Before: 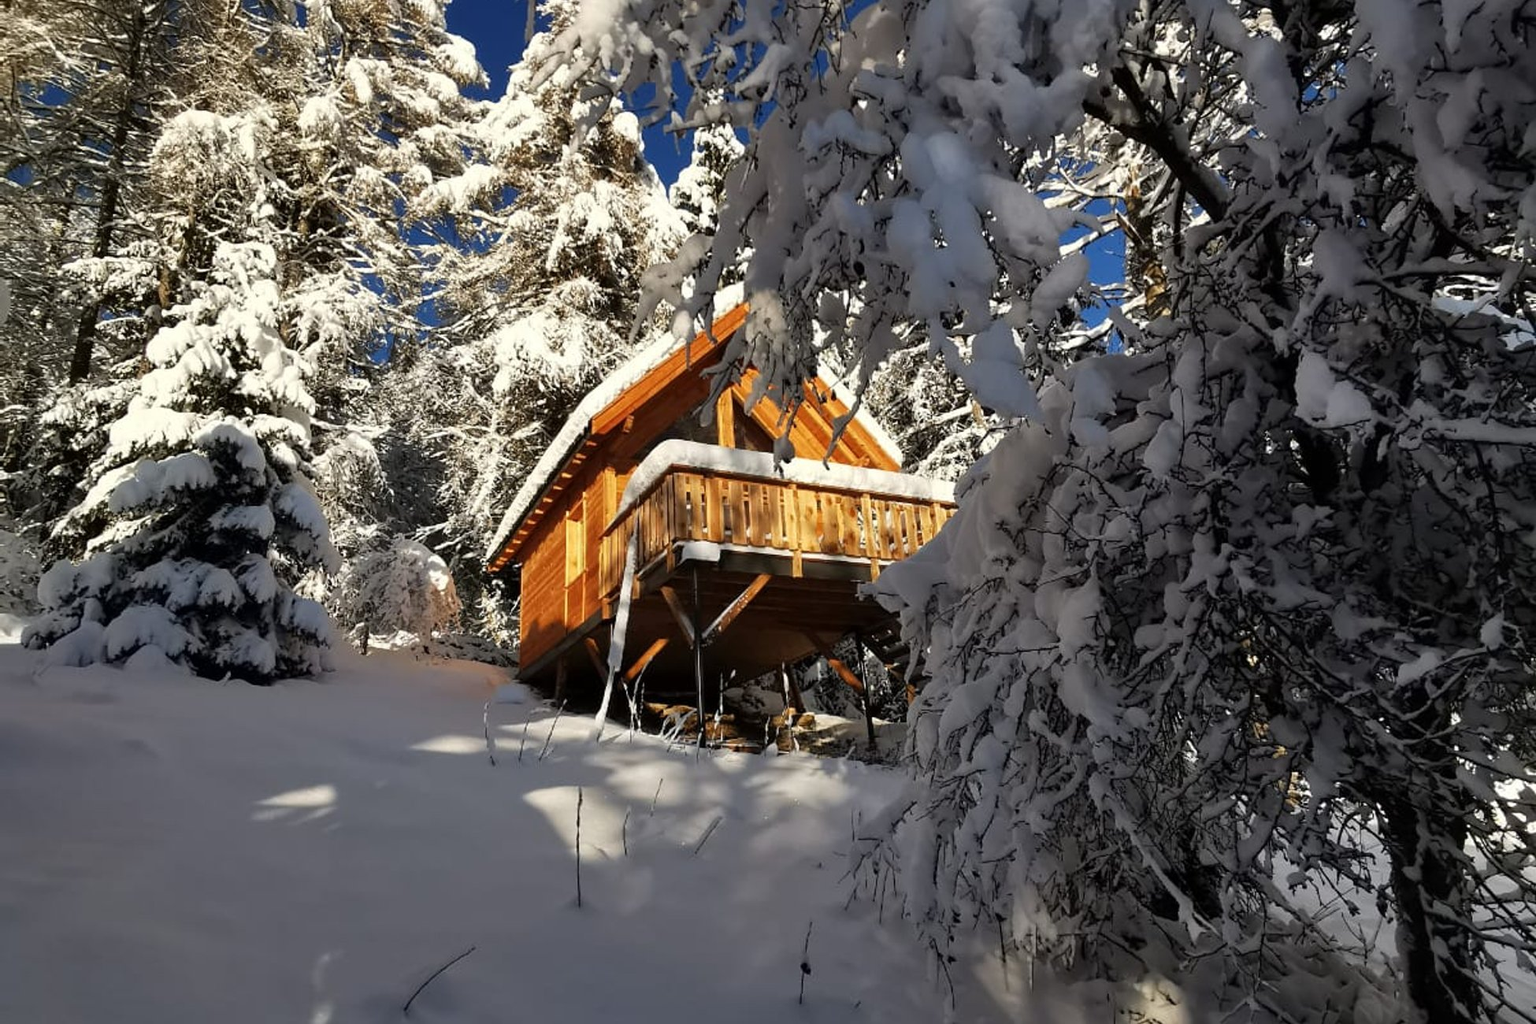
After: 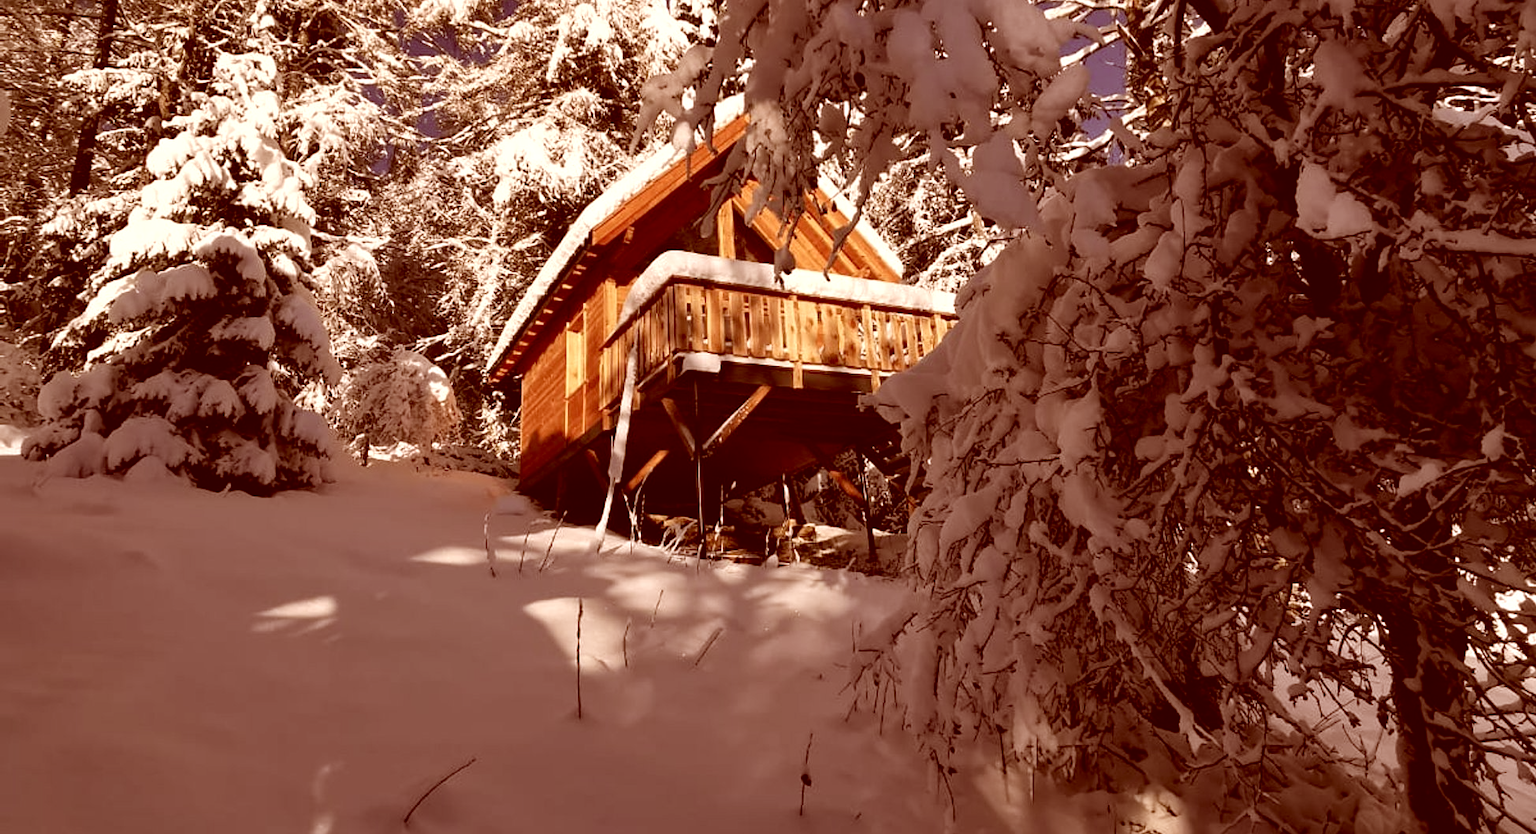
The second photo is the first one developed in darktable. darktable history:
color correction: highlights a* 9.03, highlights b* 8.71, shadows a* 40, shadows b* 40, saturation 0.8
exposure: exposure 0.197 EV, compensate highlight preservation false
vibrance: vibrance 15%
contrast brightness saturation: contrast 0.06, brightness -0.01, saturation -0.23
crop and rotate: top 18.507%
